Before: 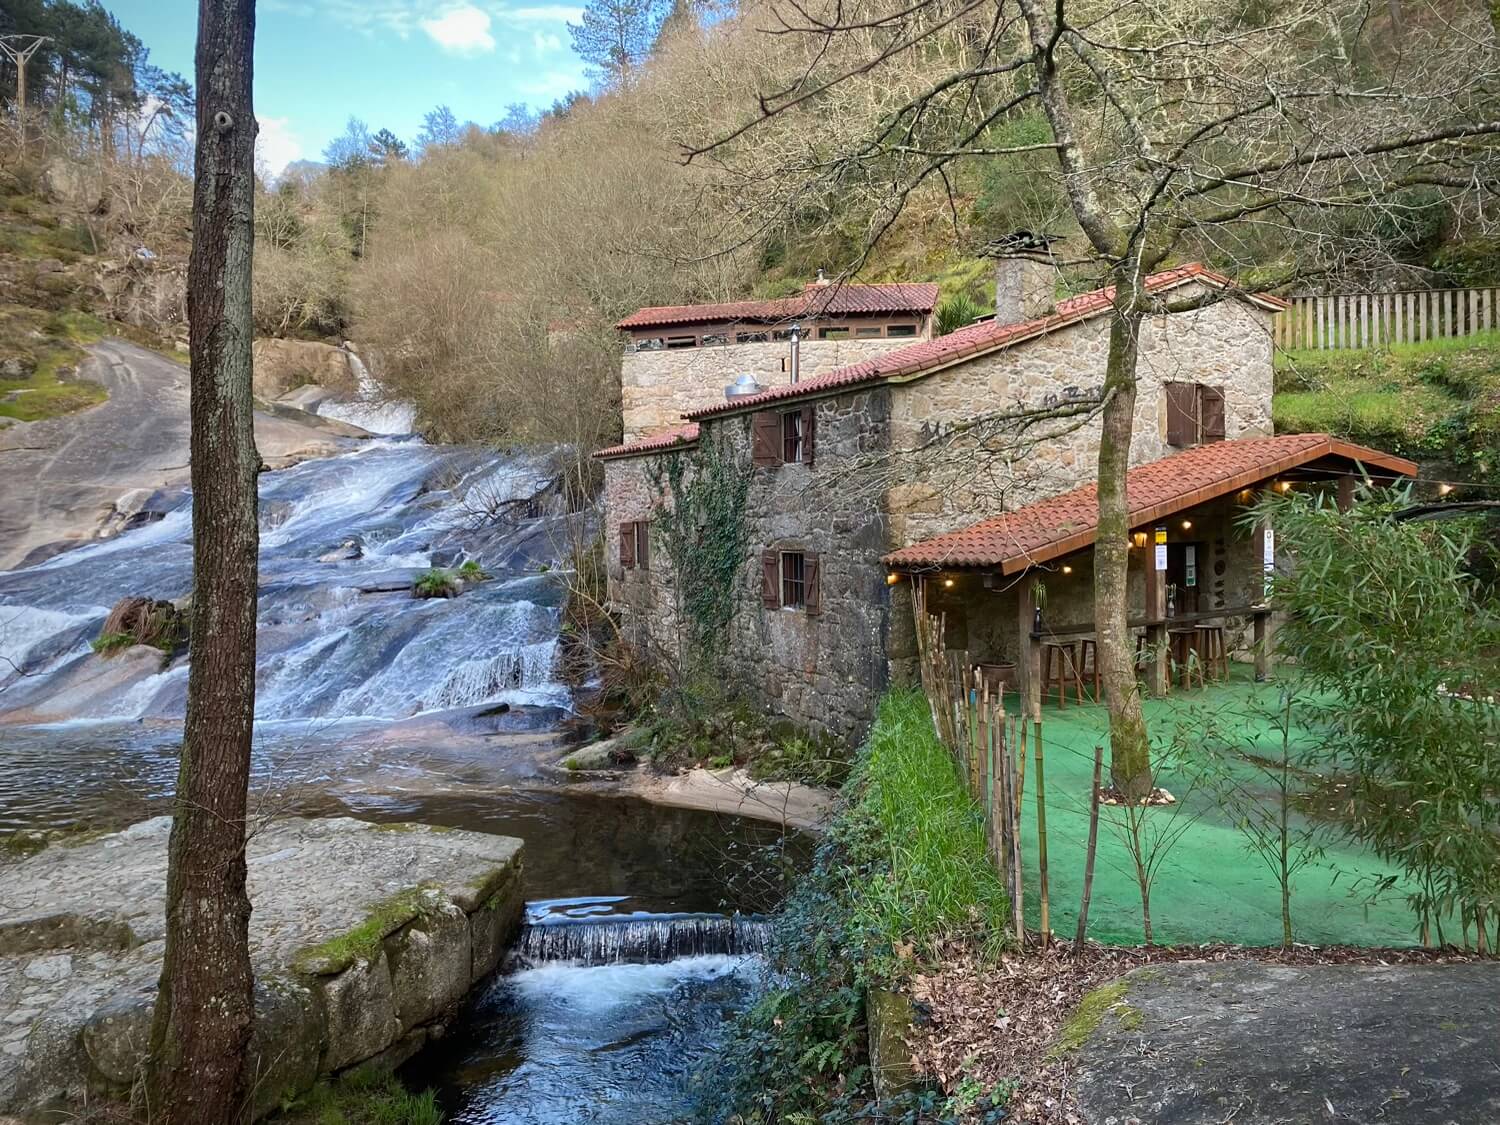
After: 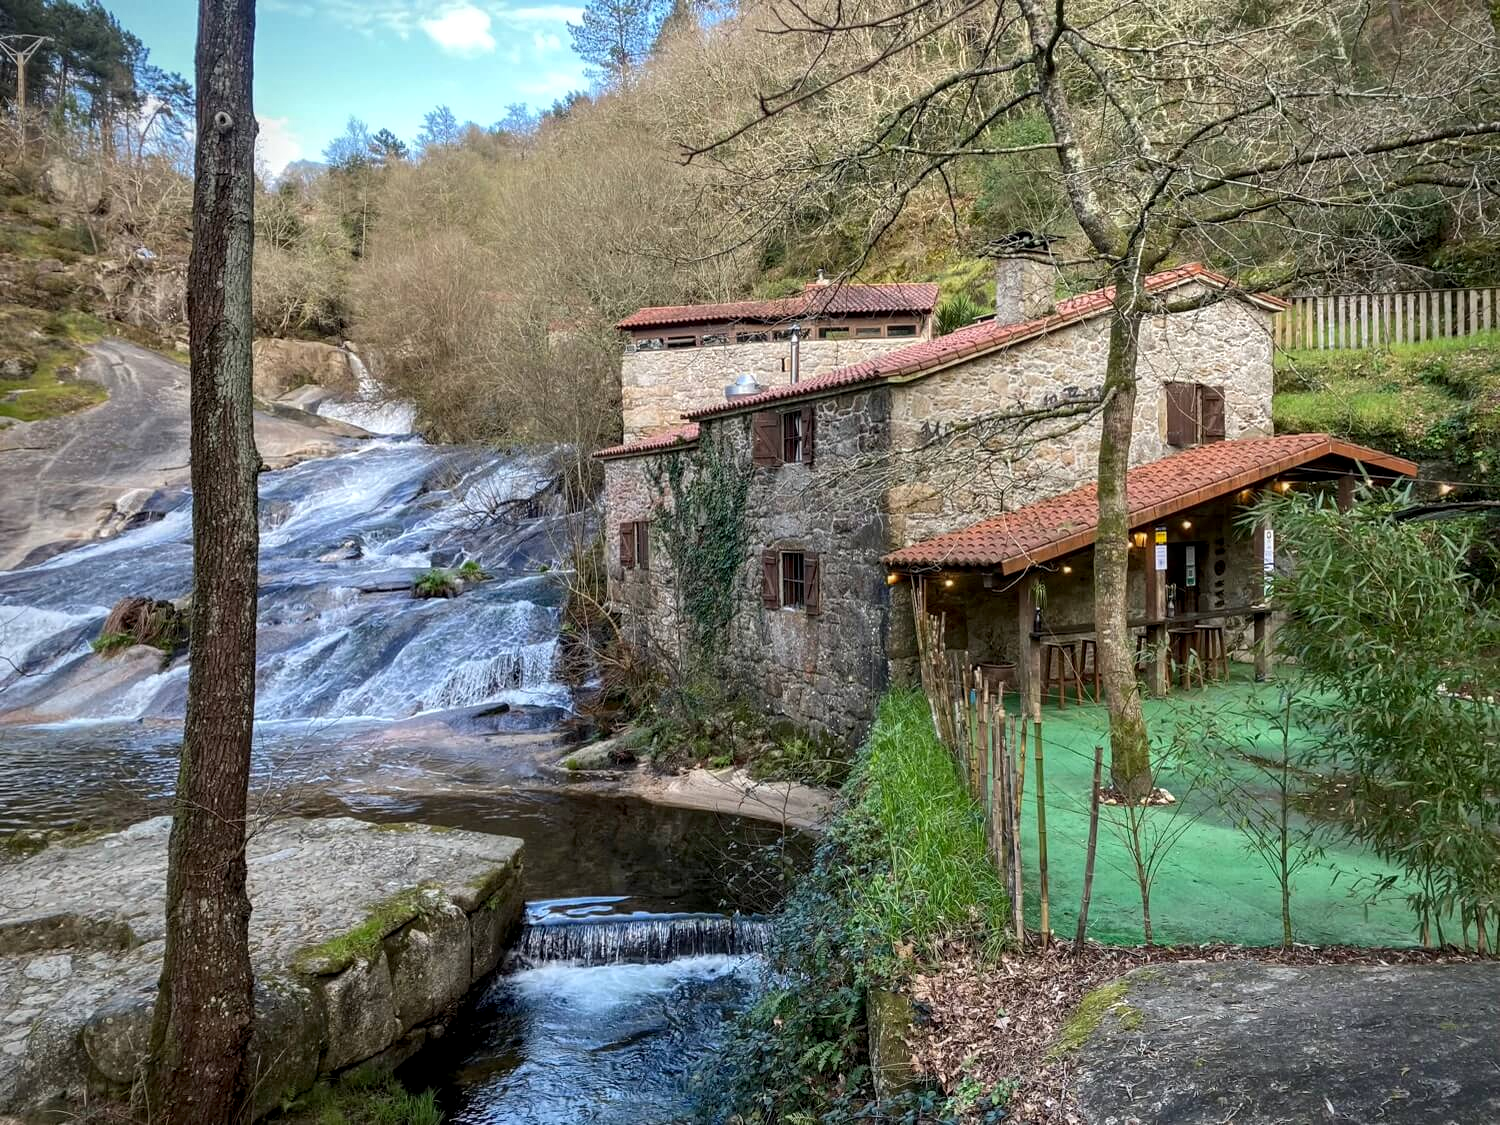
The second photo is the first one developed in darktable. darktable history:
white balance: red 1, blue 1
local contrast: detail 130%
